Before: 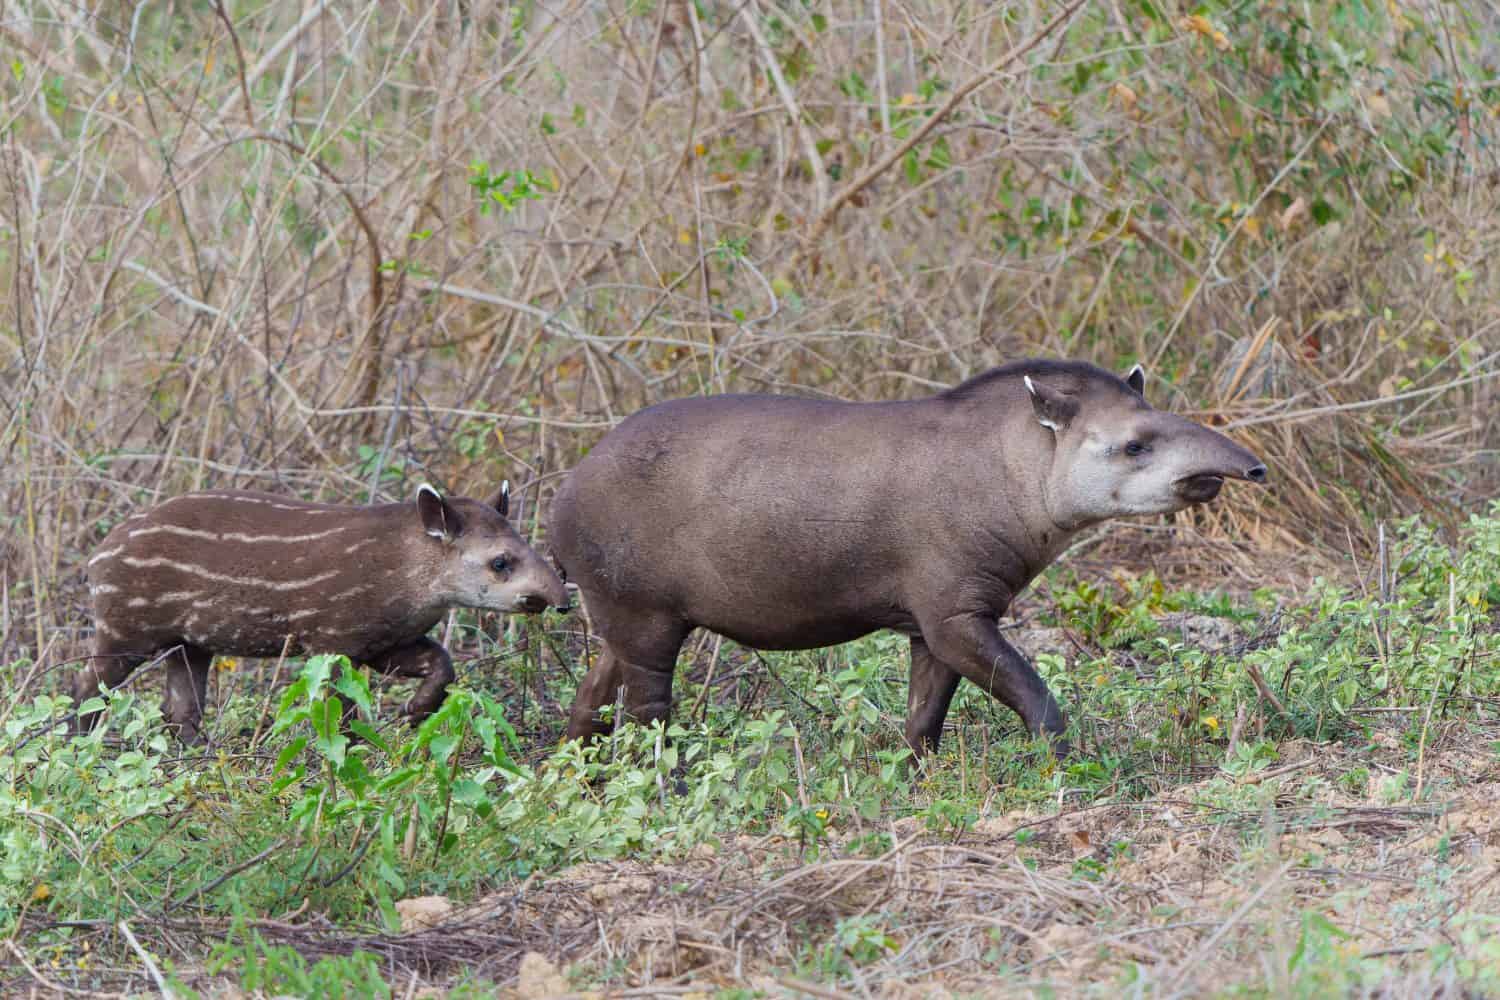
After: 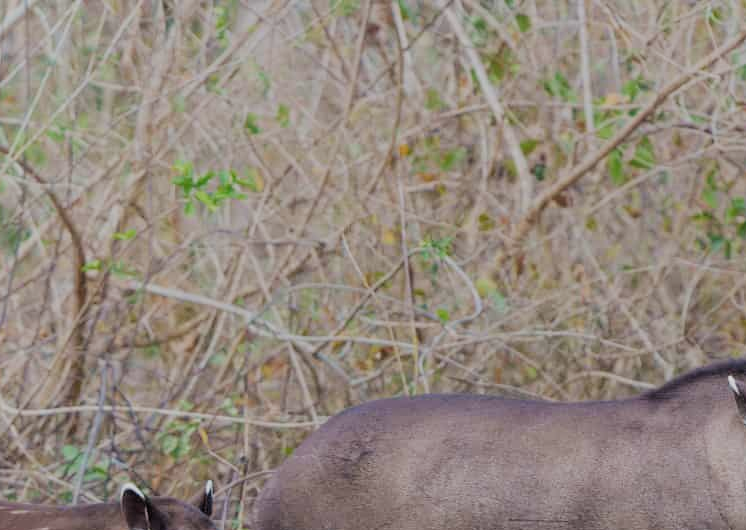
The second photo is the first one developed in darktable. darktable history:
crop: left 19.764%, right 30.448%, bottom 46.909%
filmic rgb: black relative exposure -8.16 EV, white relative exposure 3.78 EV, hardness 4.46, add noise in highlights 0.001, preserve chrominance max RGB, color science v3 (2019), use custom middle-gray values true, contrast in highlights soft
